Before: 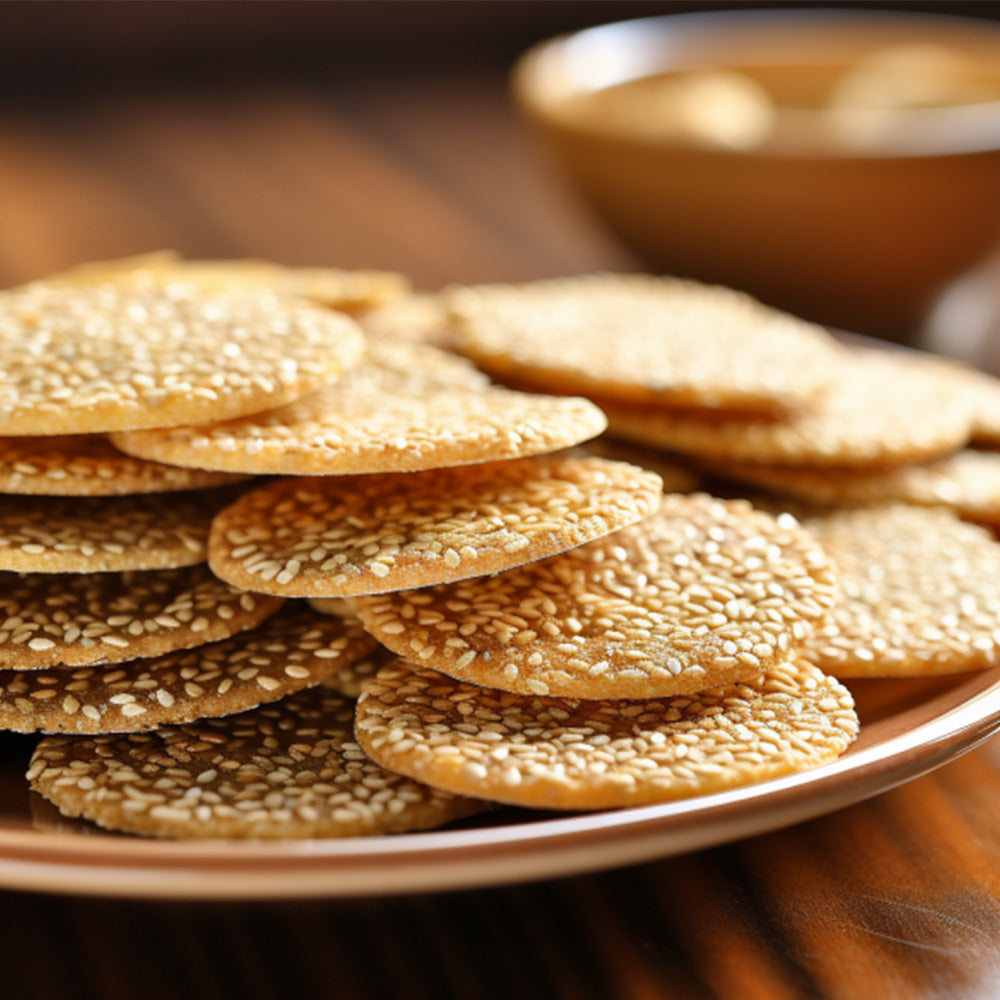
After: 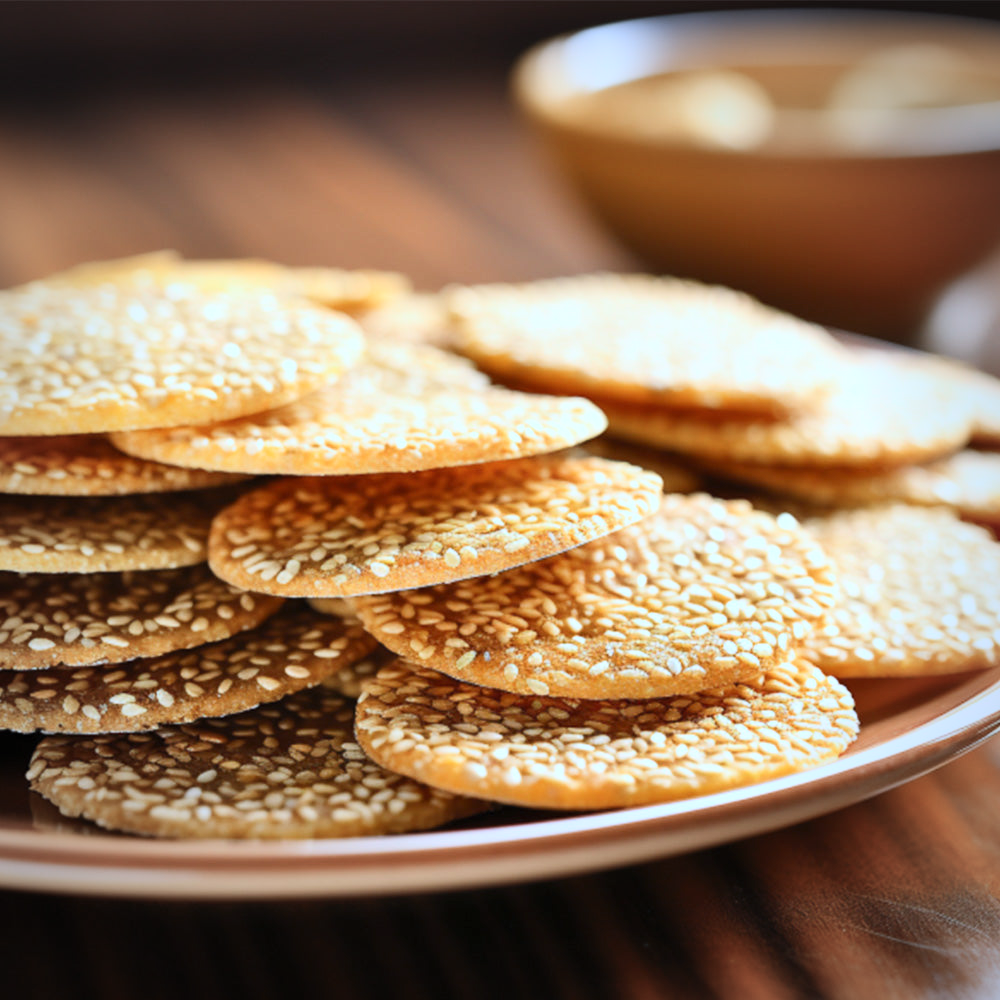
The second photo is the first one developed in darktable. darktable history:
color calibration: illuminant as shot in camera, x 0.378, y 0.381, temperature 4097.93 K
vignetting: fall-off start 75.06%, brightness -0.413, saturation -0.309, width/height ratio 1.08
contrast brightness saturation: contrast 0.203, brightness 0.156, saturation 0.217
